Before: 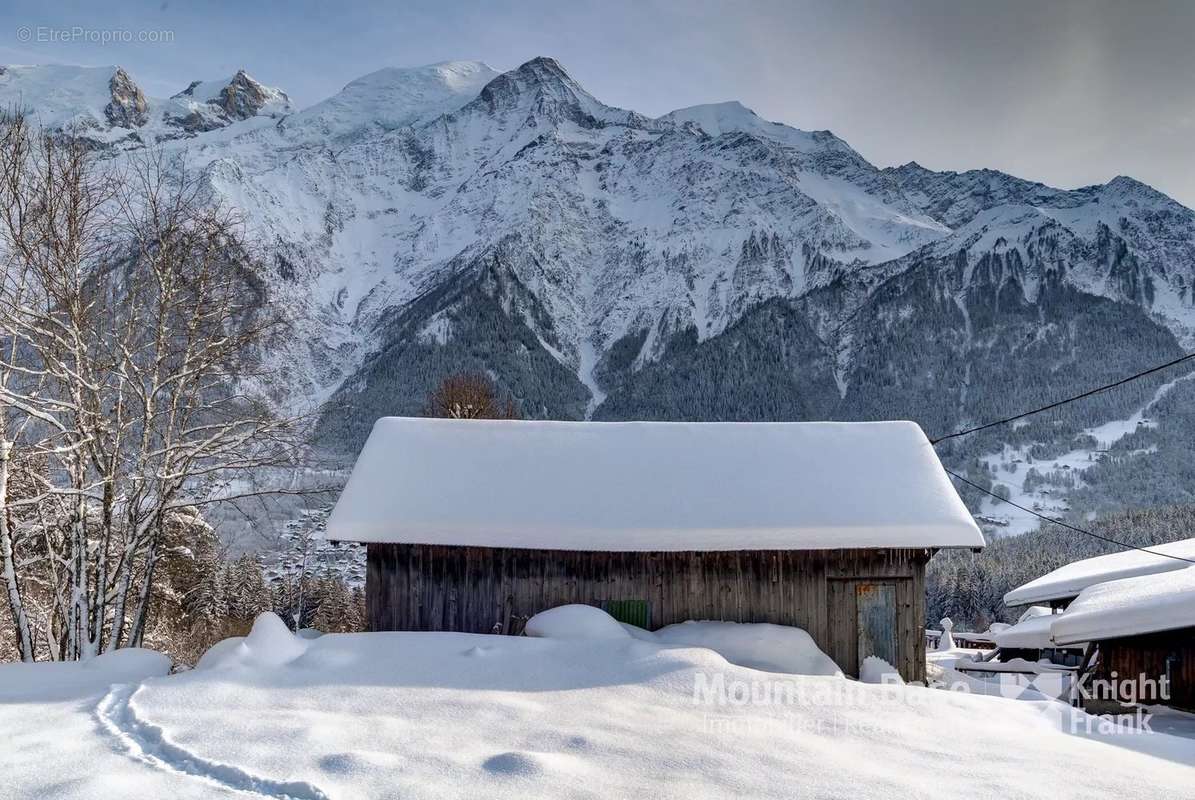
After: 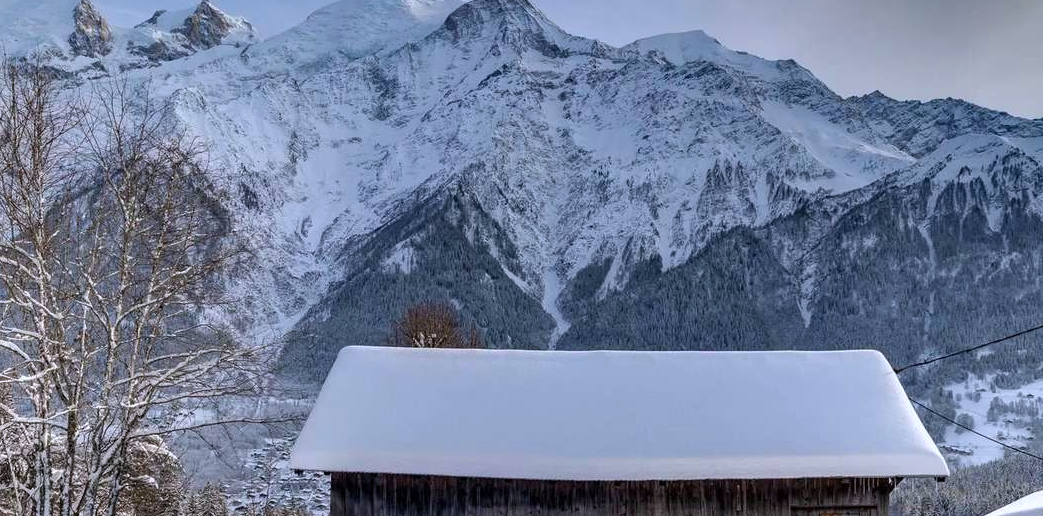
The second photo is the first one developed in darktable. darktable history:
color calibration: illuminant as shot in camera, x 0.358, y 0.373, temperature 4628.91 K
crop: left 3.015%, top 8.969%, right 9.647%, bottom 26.457%
tone equalizer: on, module defaults
levels: mode automatic, black 0.023%, white 99.97%, levels [0.062, 0.494, 0.925]
